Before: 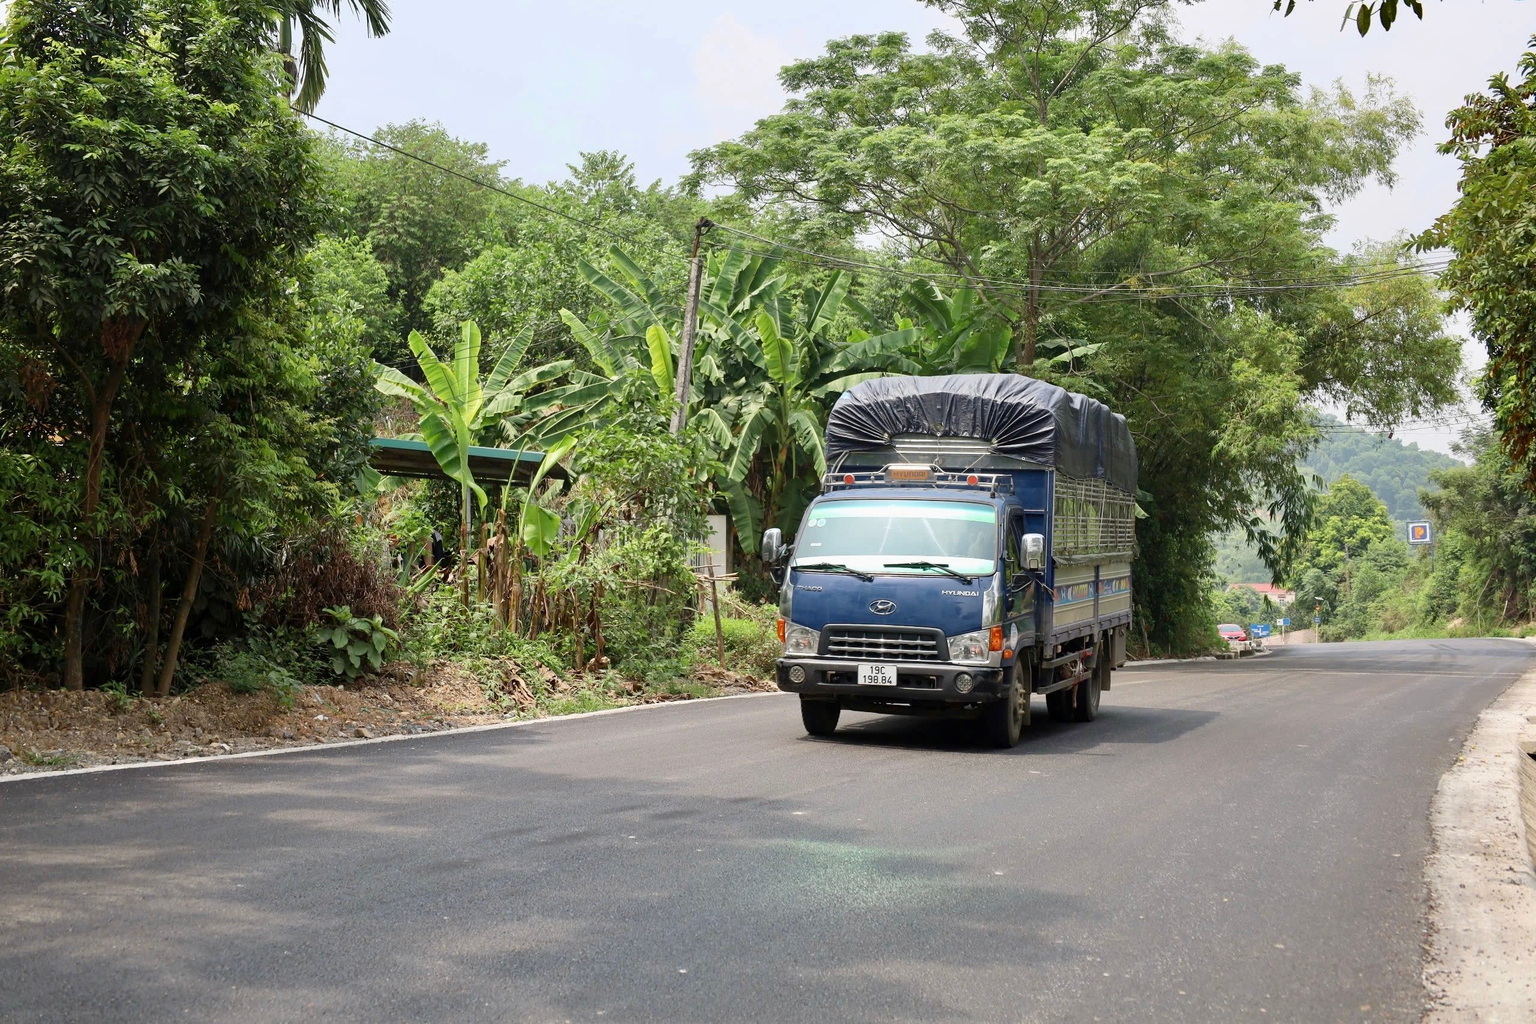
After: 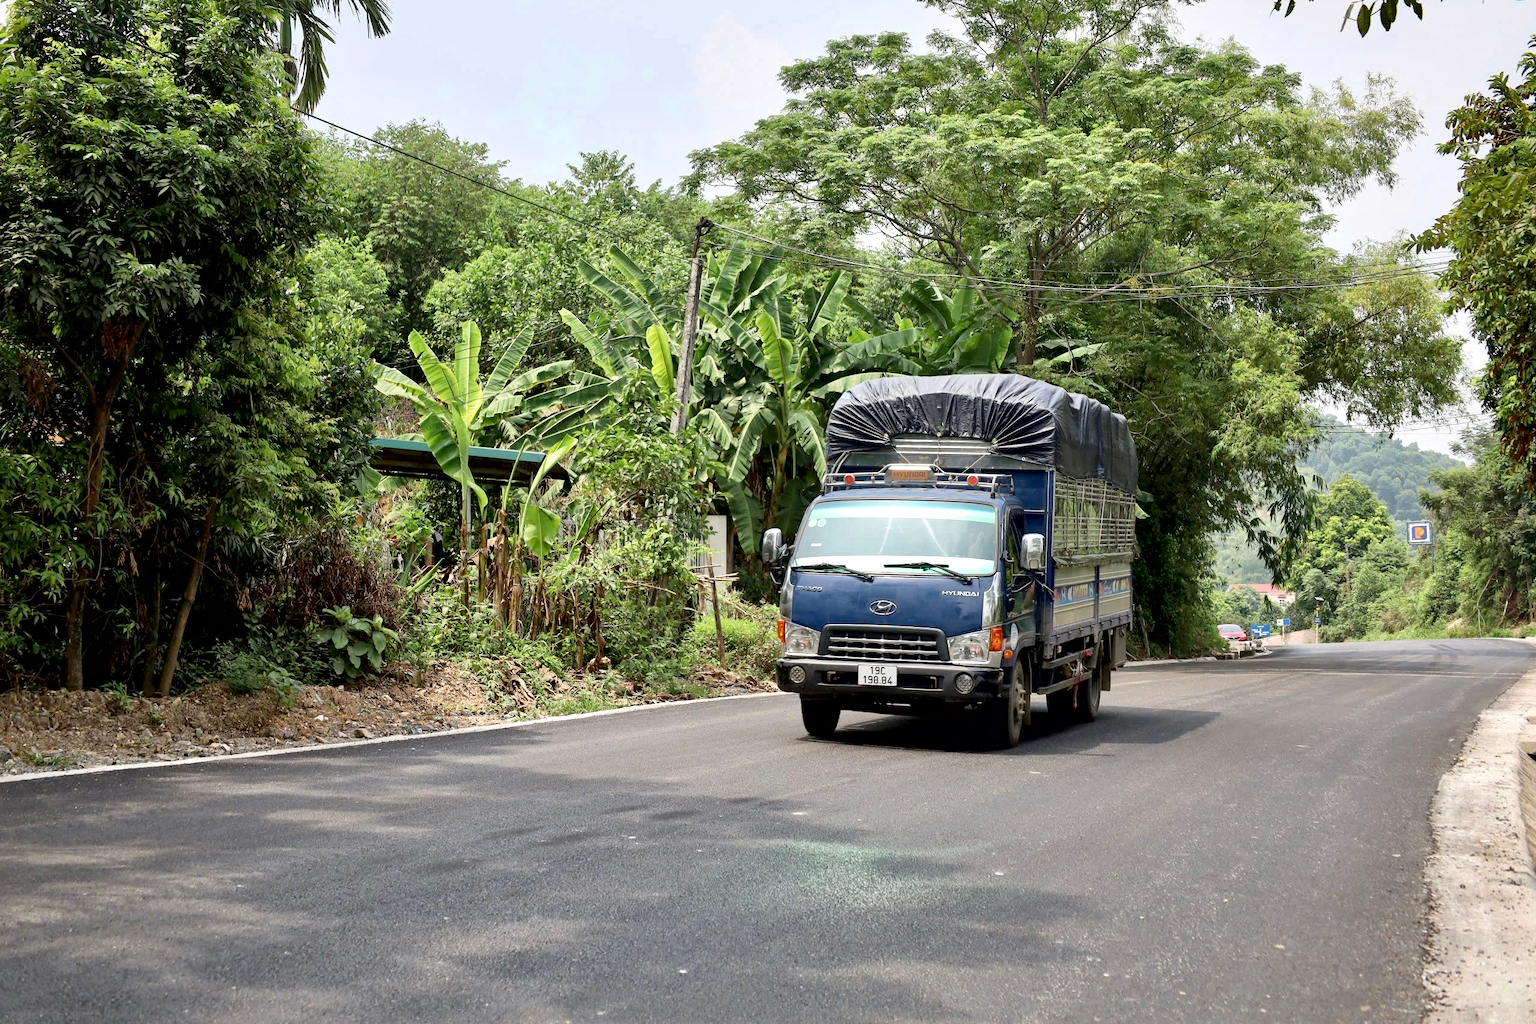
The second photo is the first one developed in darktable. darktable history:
local contrast: mode bilateral grid, contrast 25, coarseness 61, detail 151%, midtone range 0.2
exposure: black level correction 0.005, exposure 0.016 EV, compensate highlight preservation false
